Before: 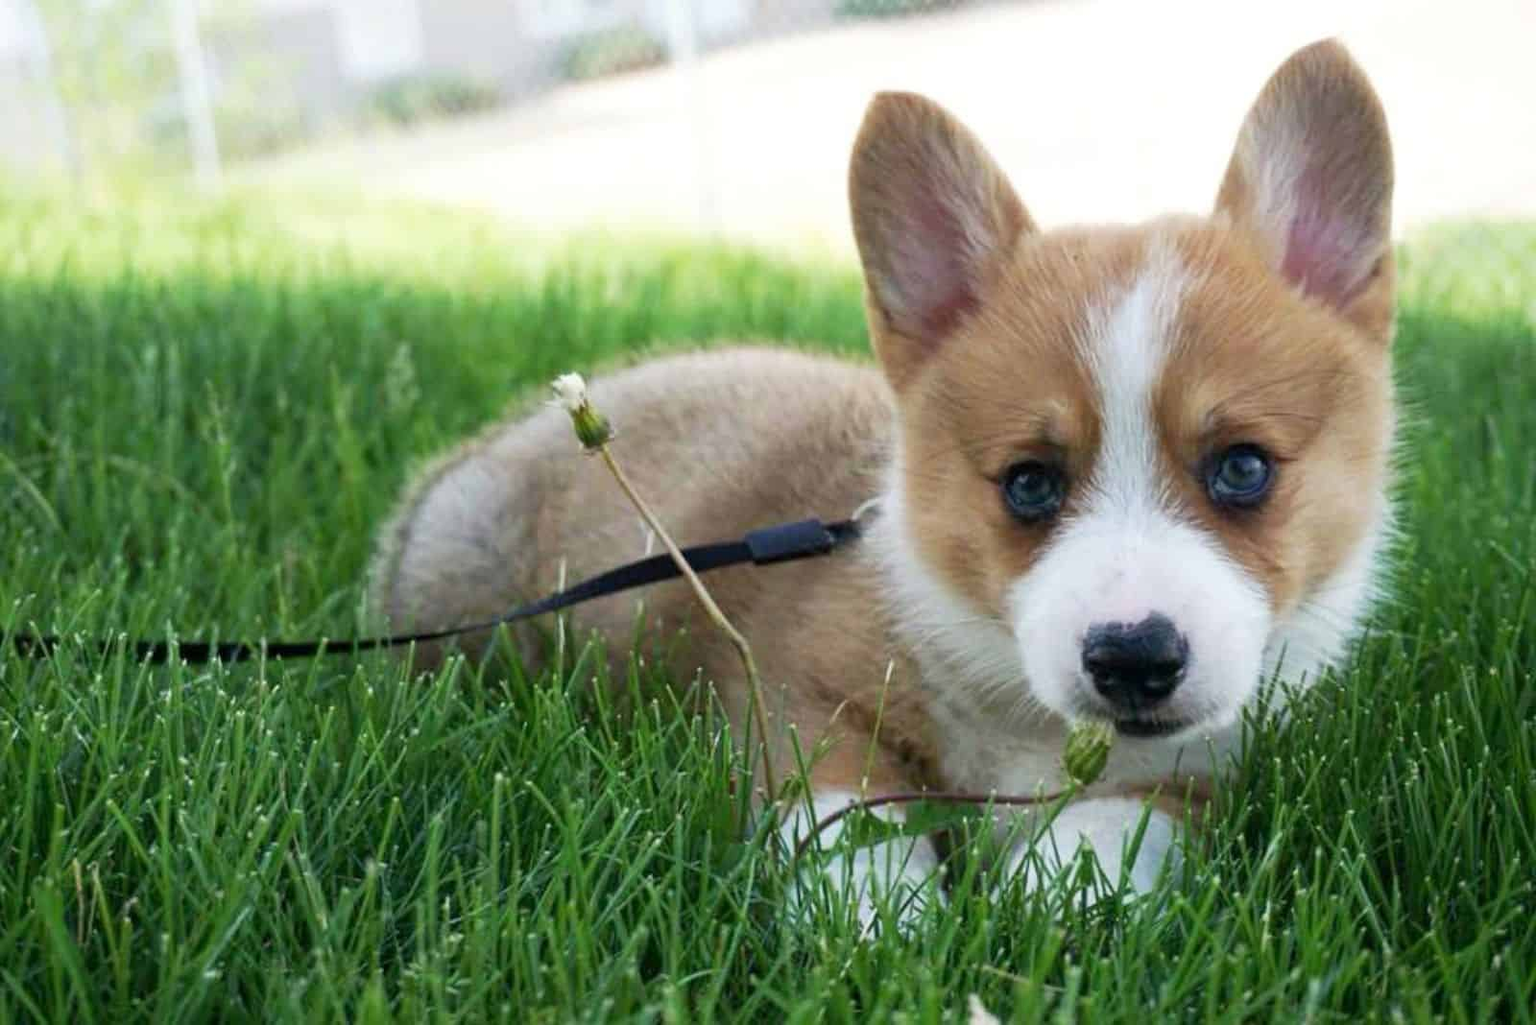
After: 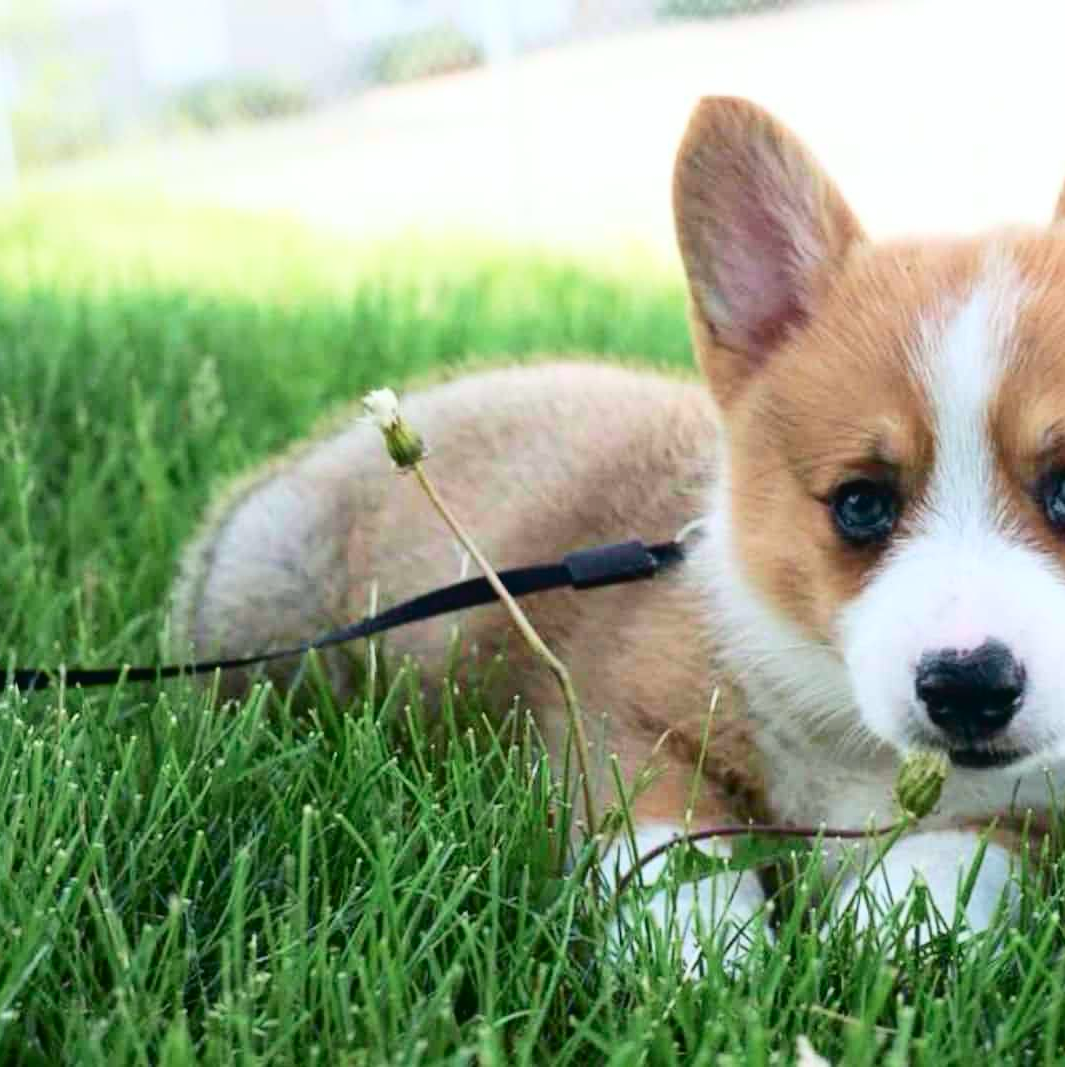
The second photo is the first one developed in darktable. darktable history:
crop and rotate: left 13.351%, right 20.033%
tone curve: curves: ch0 [(0, 0.023) (0.087, 0.065) (0.184, 0.168) (0.45, 0.54) (0.57, 0.683) (0.722, 0.825) (0.877, 0.948) (1, 1)]; ch1 [(0, 0) (0.388, 0.369) (0.44, 0.44) (0.489, 0.481) (0.534, 0.551) (0.657, 0.659) (1, 1)]; ch2 [(0, 0) (0.353, 0.317) (0.408, 0.427) (0.472, 0.46) (0.5, 0.496) (0.537, 0.539) (0.576, 0.592) (0.625, 0.631) (1, 1)], color space Lab, independent channels, preserve colors none
